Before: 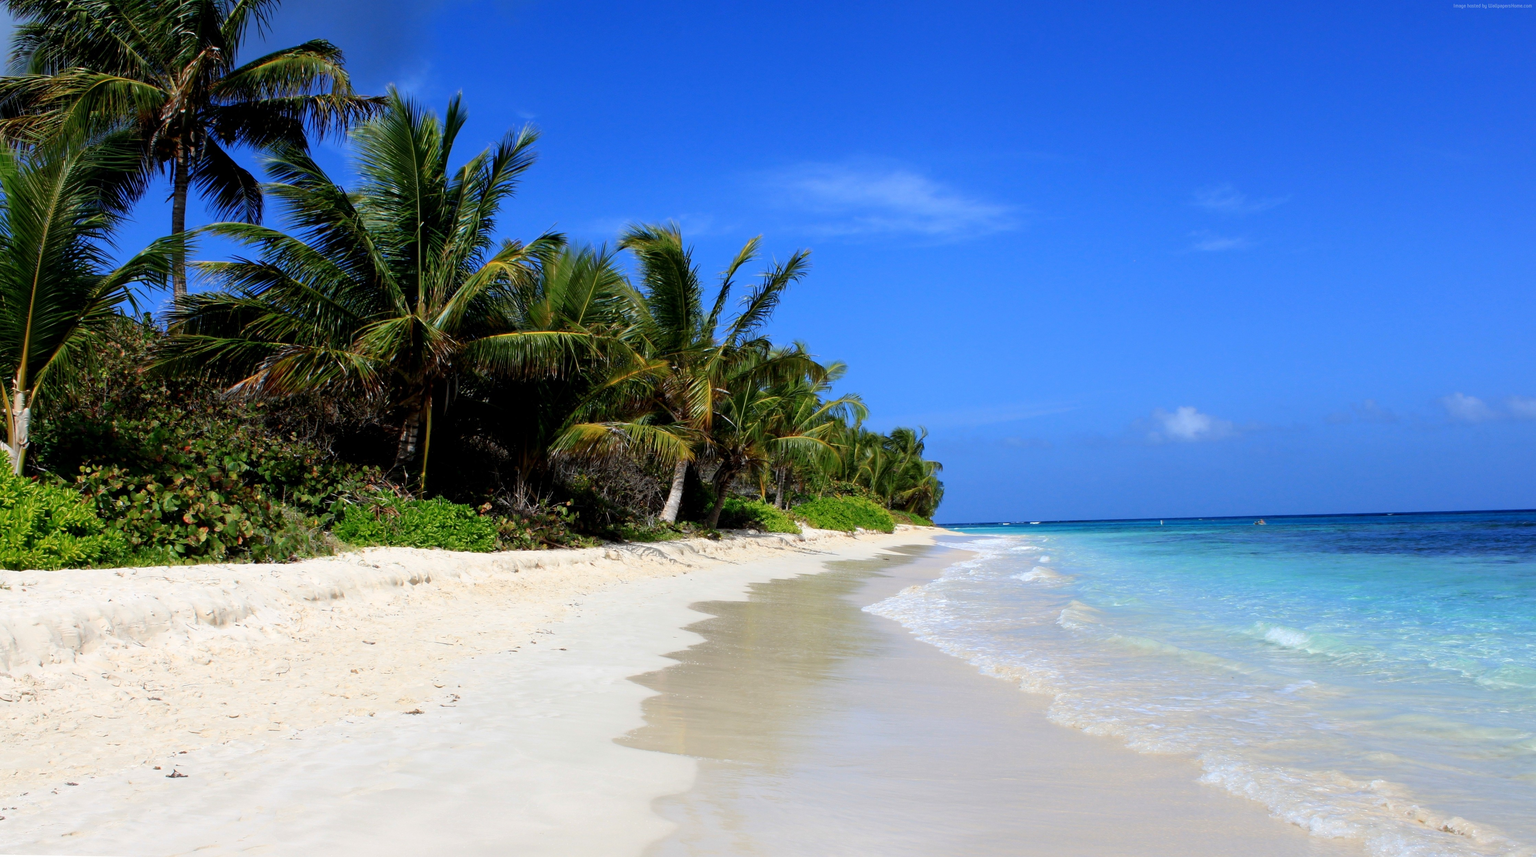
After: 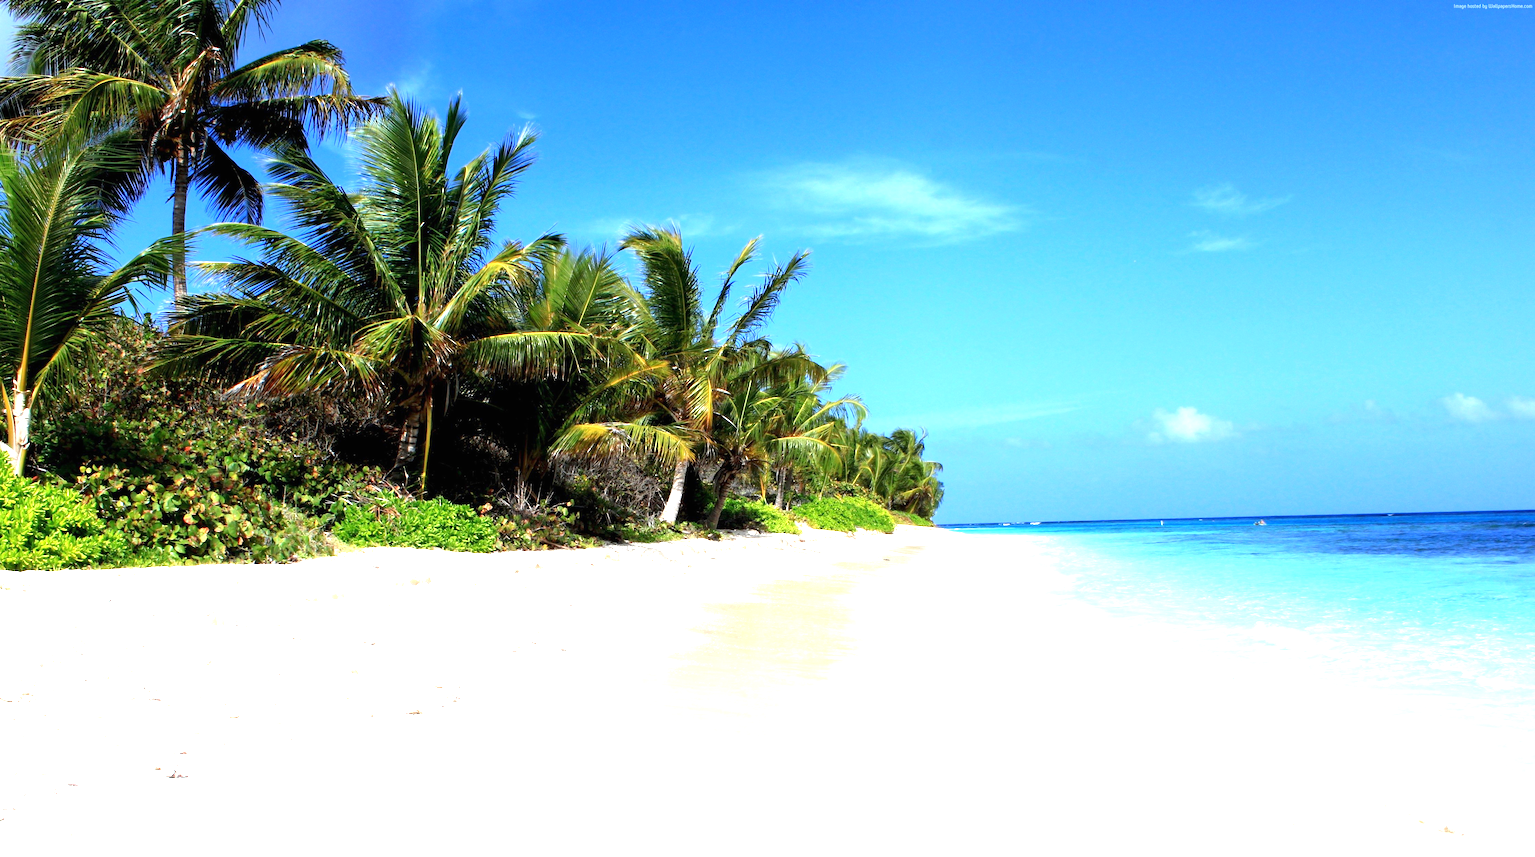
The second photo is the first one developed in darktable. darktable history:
exposure: black level correction 0, exposure 1.583 EV, compensate exposure bias true, compensate highlight preservation false
